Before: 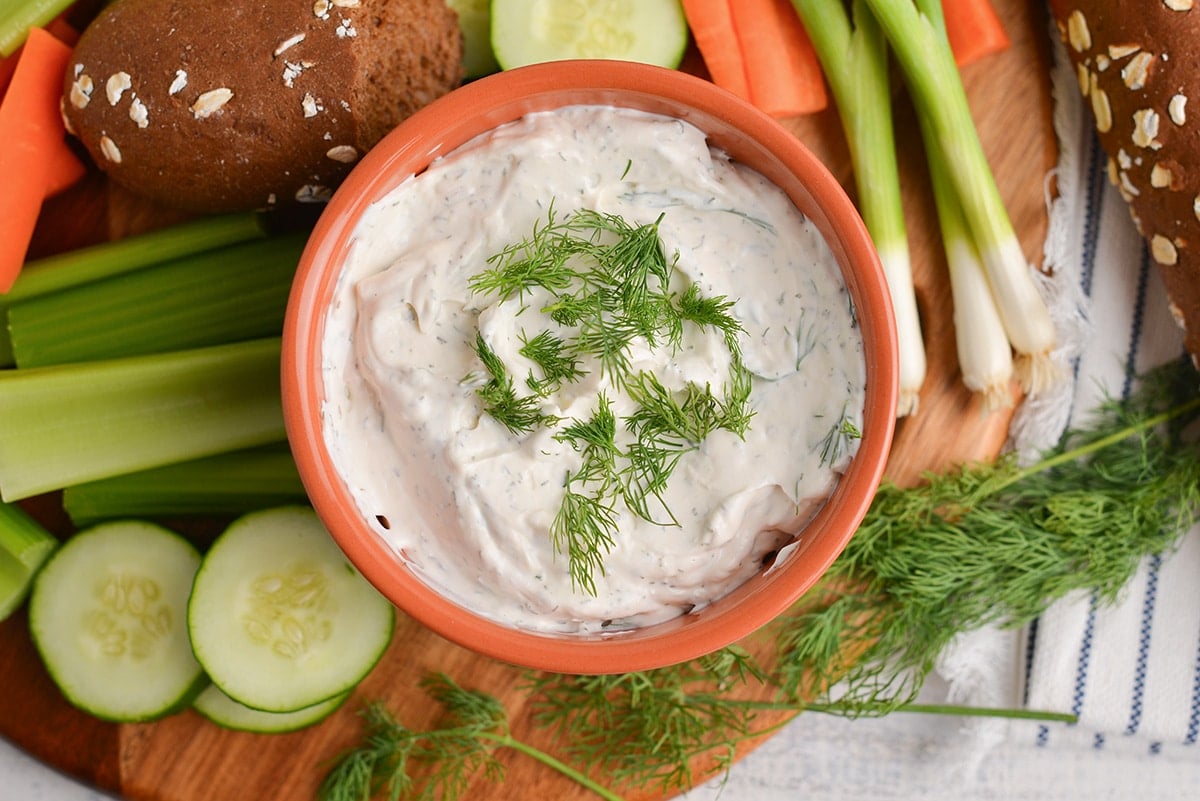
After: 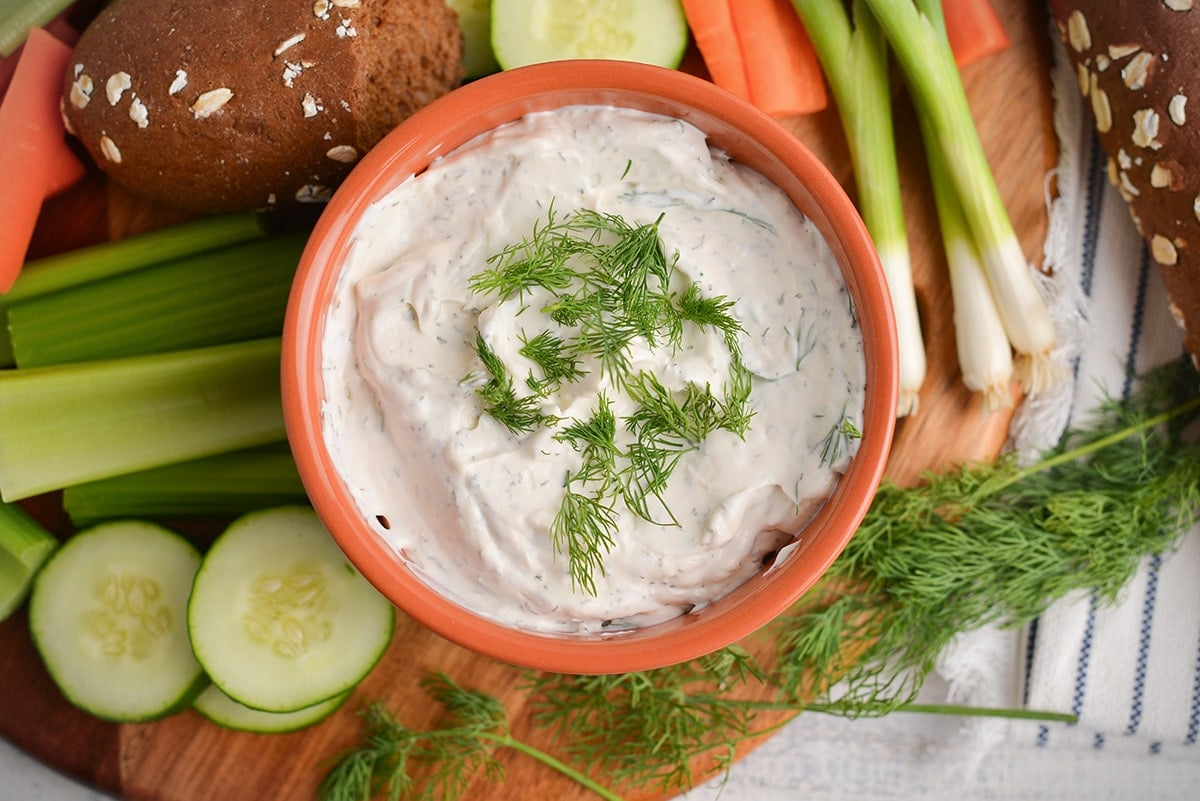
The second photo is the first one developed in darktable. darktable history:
vignetting: fall-off start 99.44%, width/height ratio 1.305, unbound false
